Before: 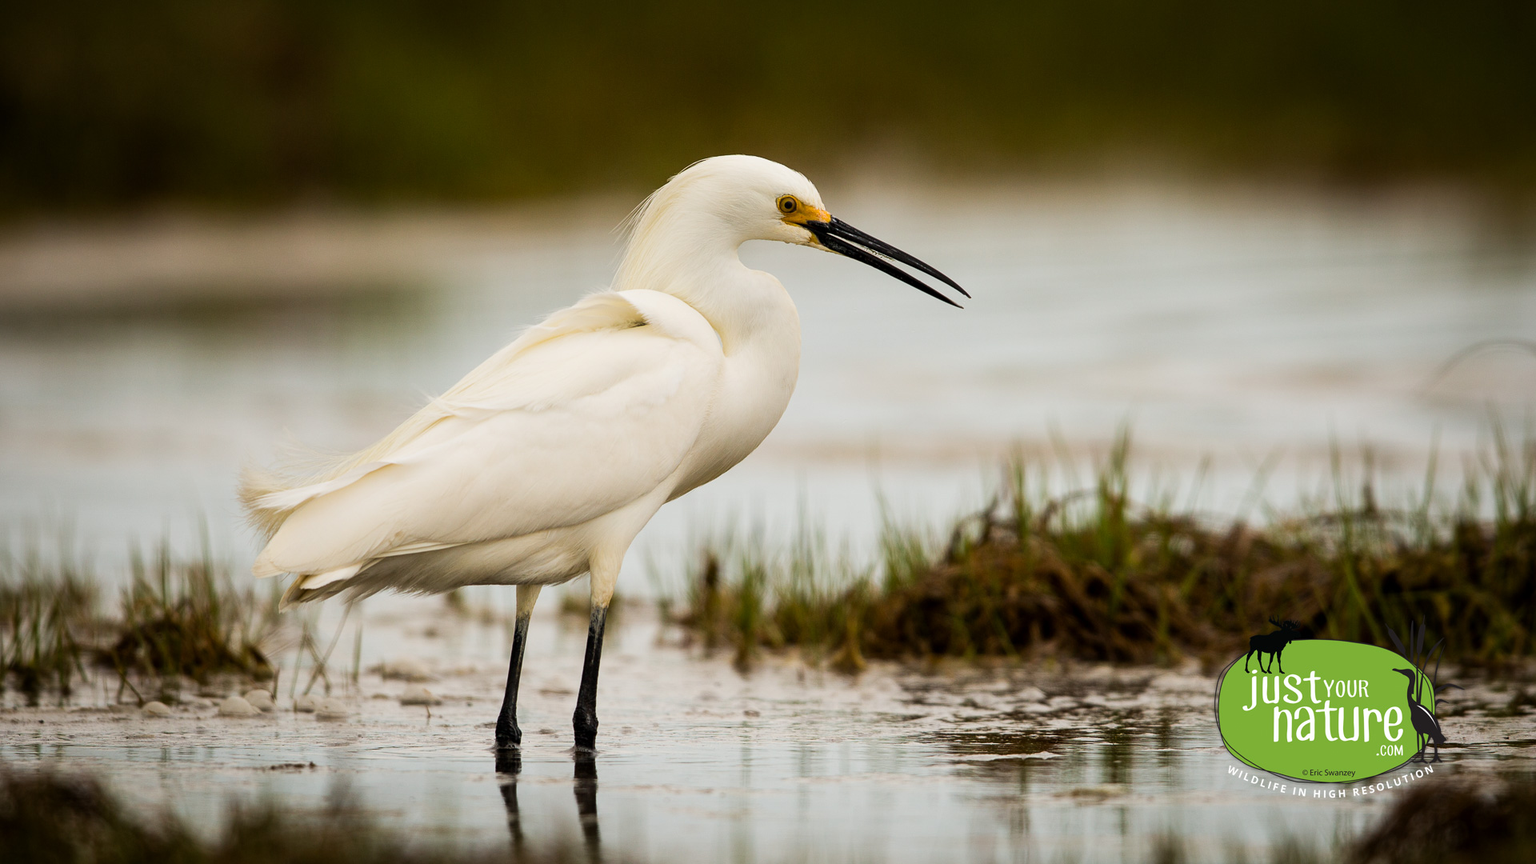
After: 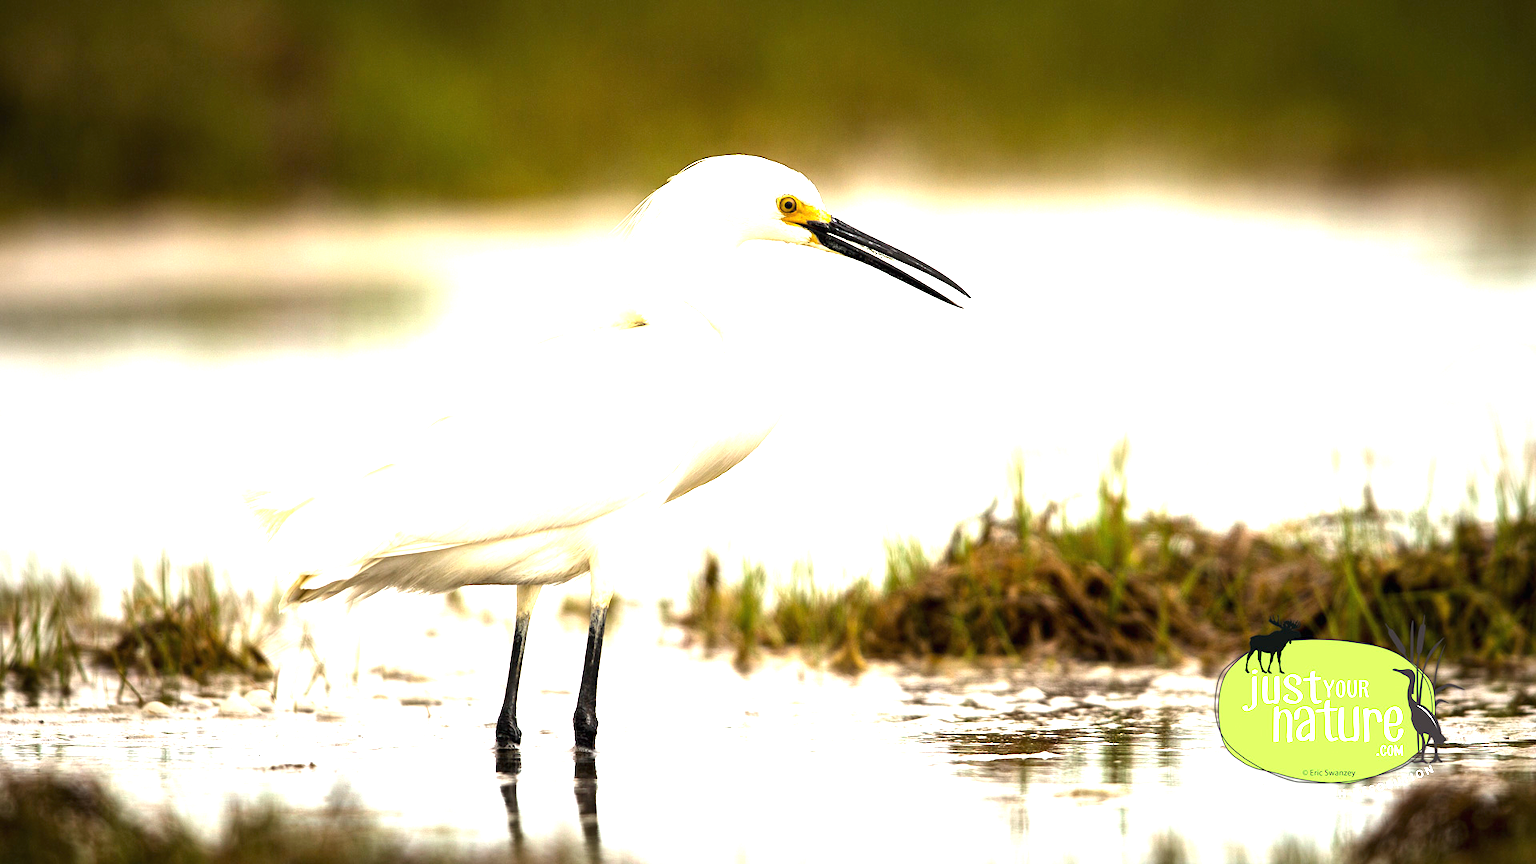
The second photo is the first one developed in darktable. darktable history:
exposure: black level correction 0, exposure 1.91 EV, compensate exposure bias true, compensate highlight preservation false
